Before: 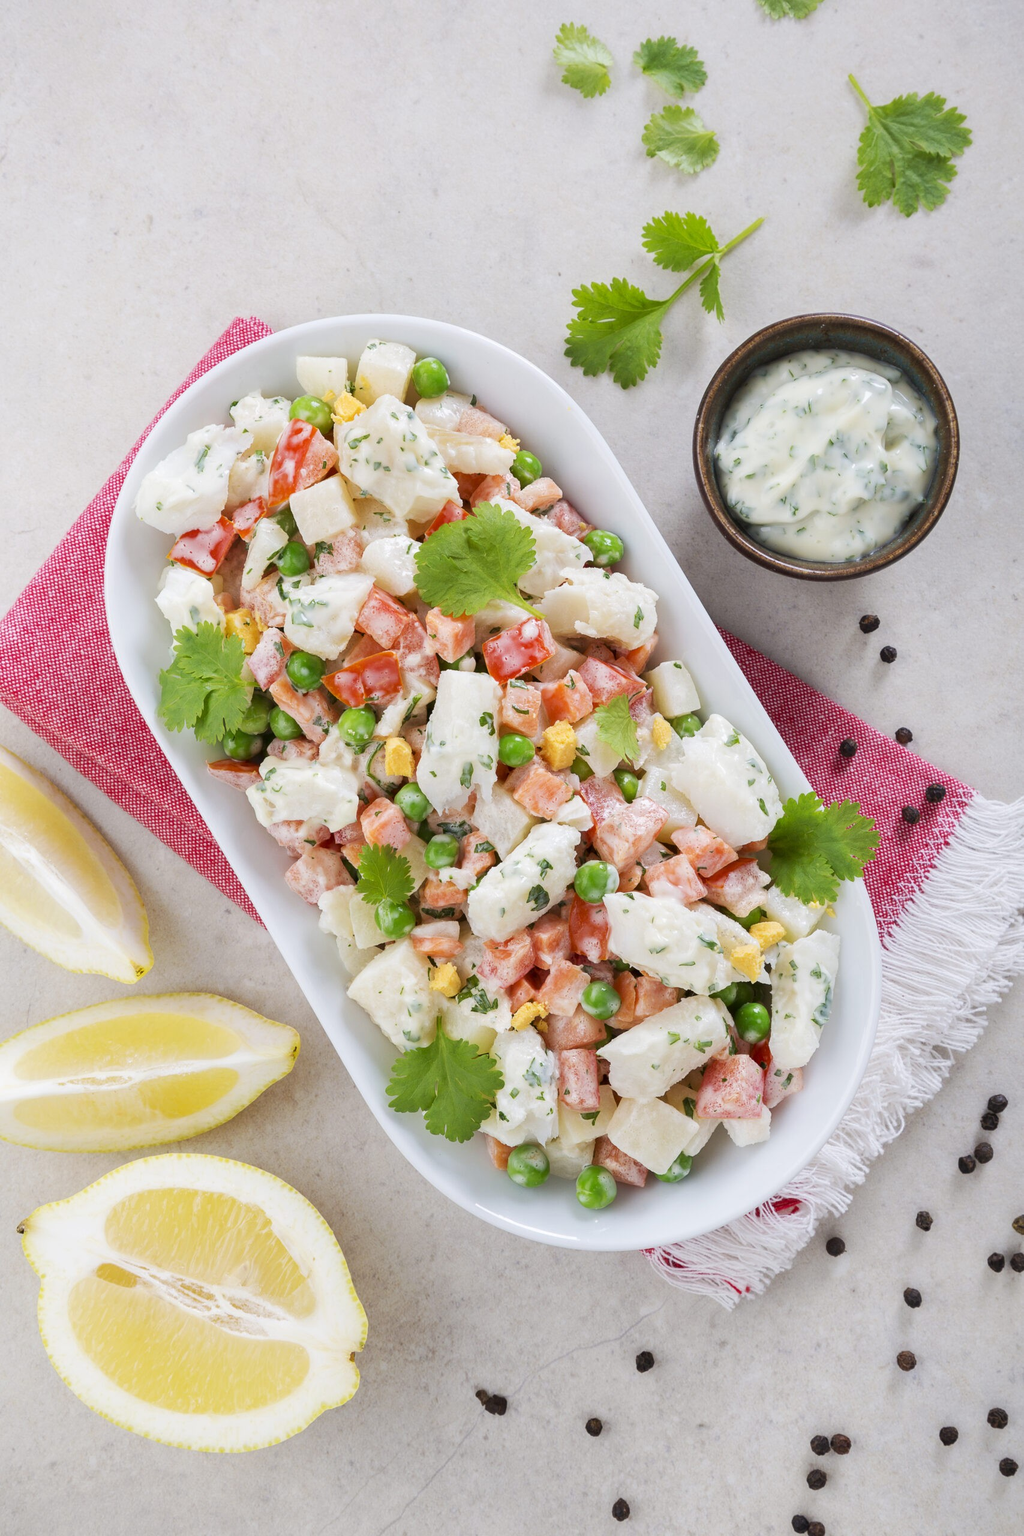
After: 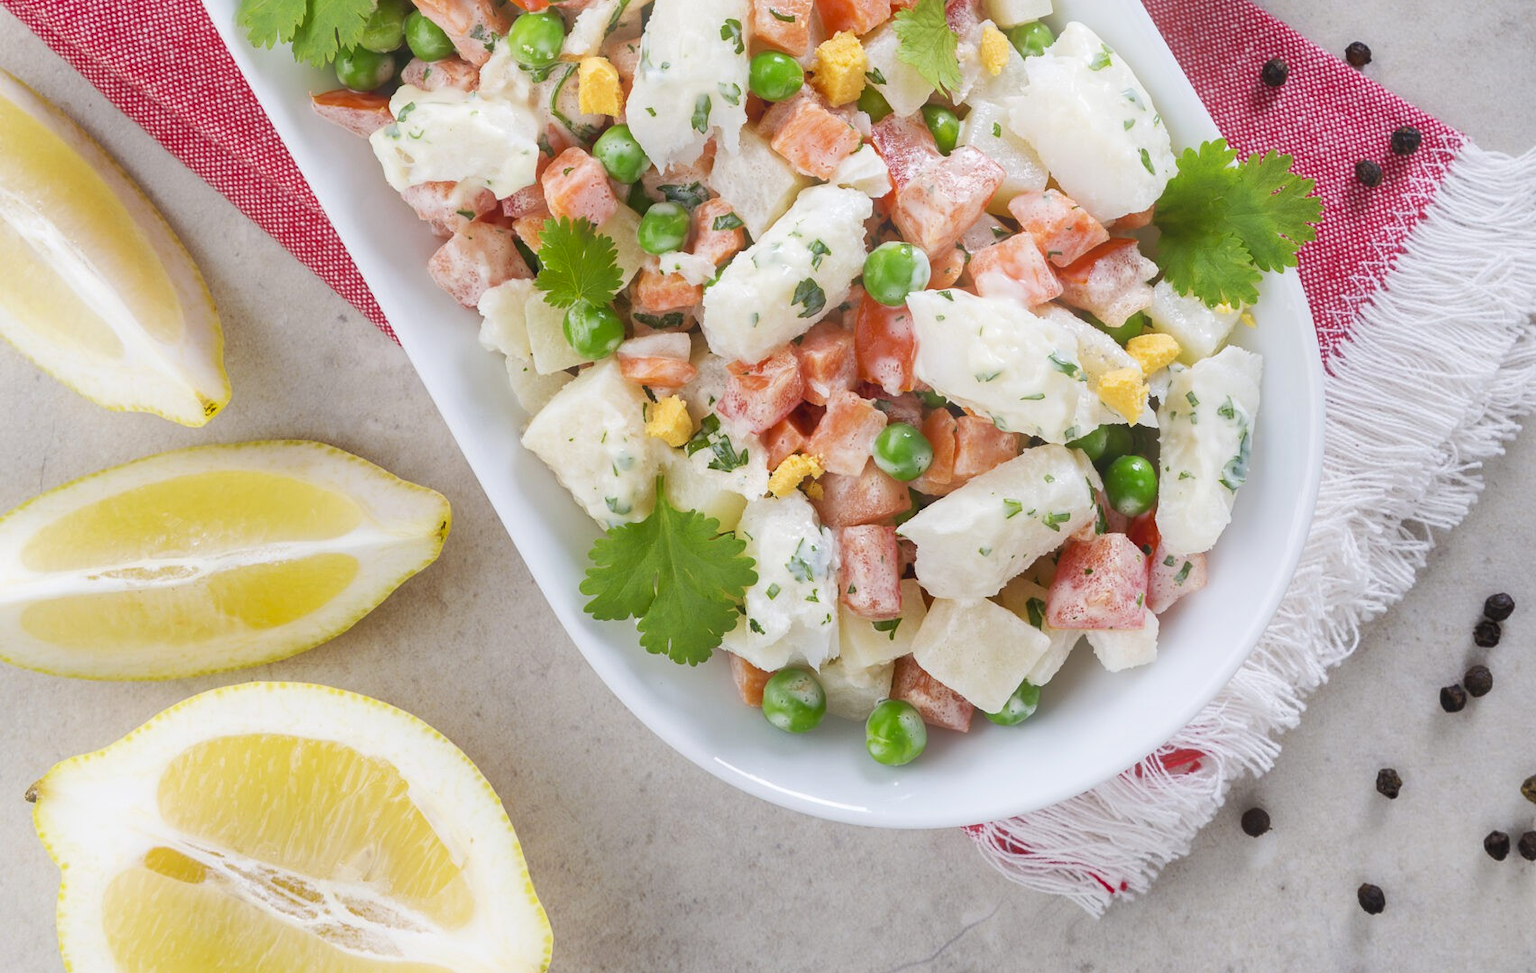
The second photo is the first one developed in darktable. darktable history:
shadows and highlights: low approximation 0.01, soften with gaussian
crop: top 45.551%, bottom 12.262%
bloom: size 16%, threshold 98%, strength 20%
